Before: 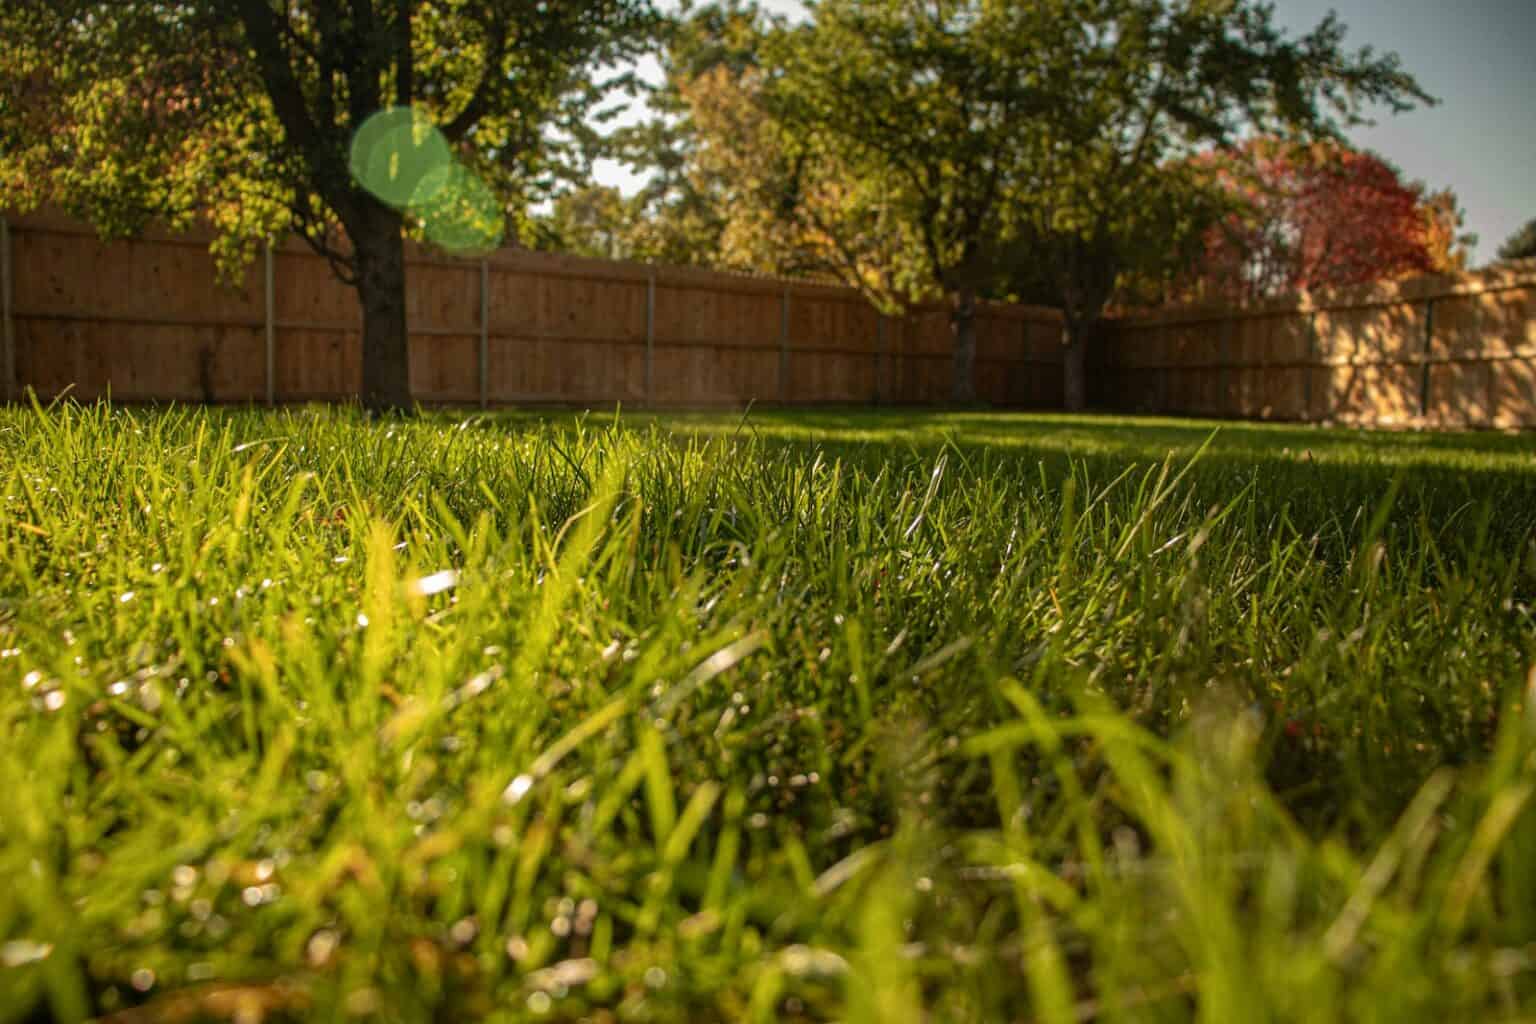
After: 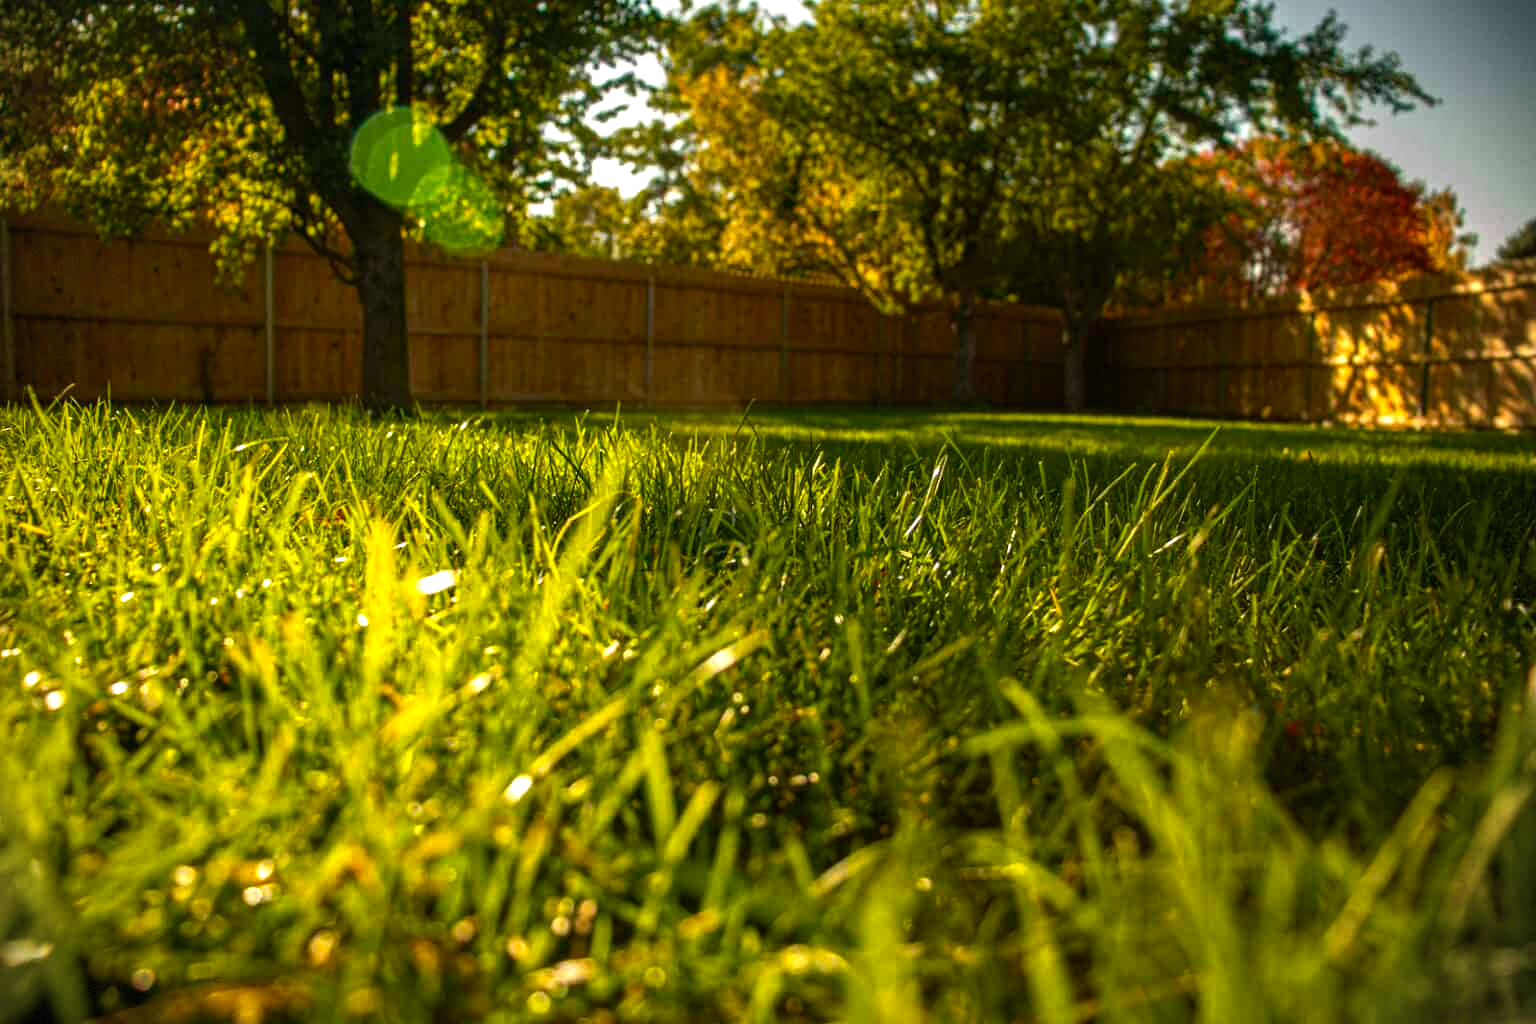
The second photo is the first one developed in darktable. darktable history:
vignetting: brightness -0.406, saturation -0.31, center (-0.032, -0.04), dithering 8-bit output
color balance rgb: shadows lift › chroma 2.054%, shadows lift › hue 220.05°, perceptual saturation grading › global saturation 36.286%, perceptual saturation grading › shadows 35.723%, perceptual brilliance grading › global brilliance 21.179%, perceptual brilliance grading › shadows -34.641%
